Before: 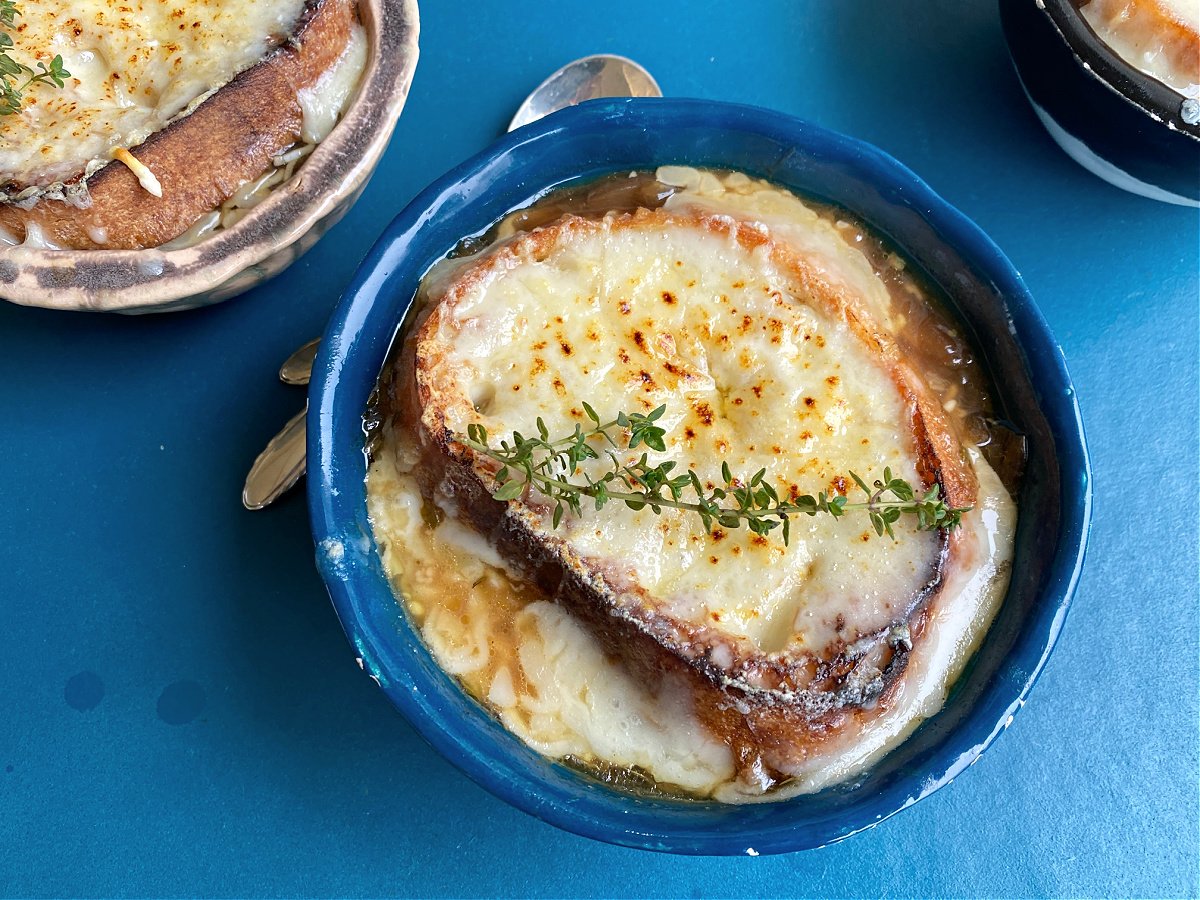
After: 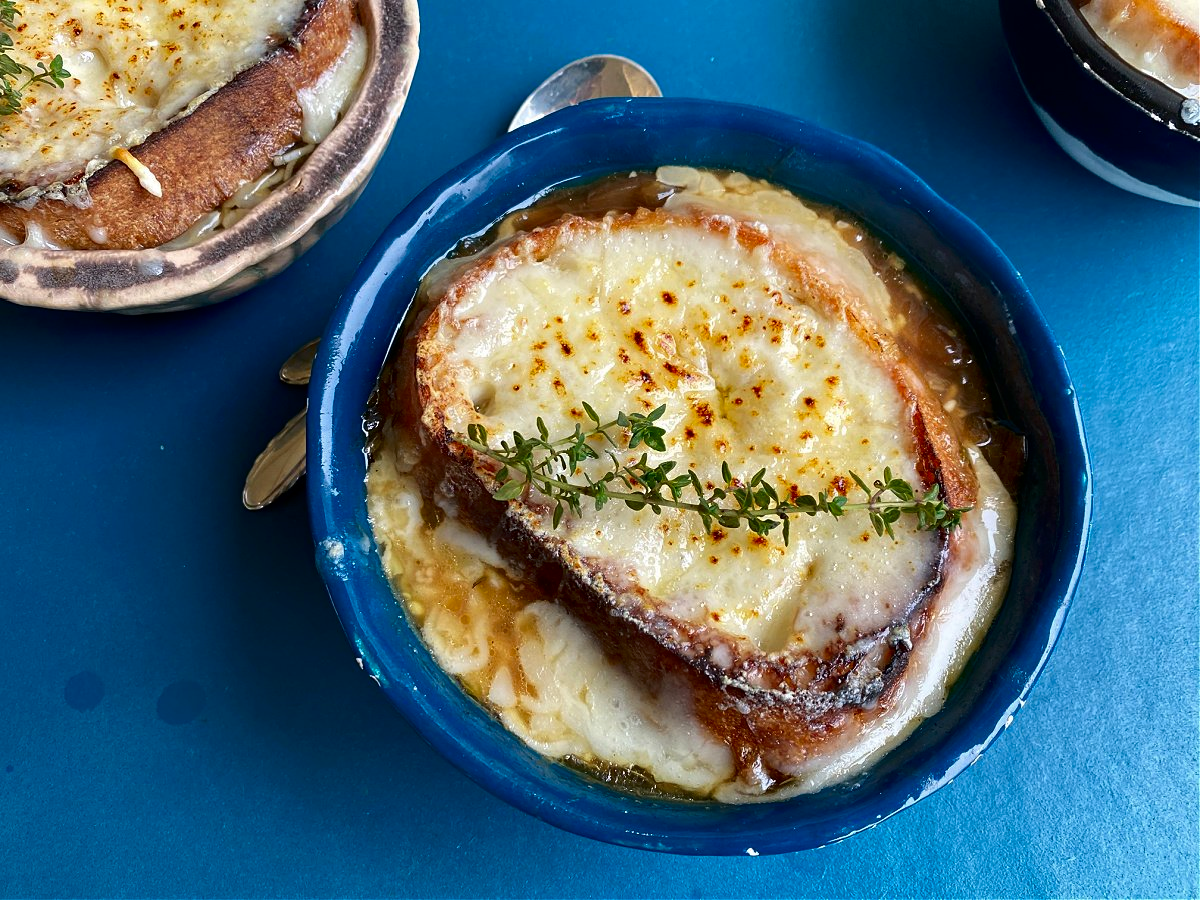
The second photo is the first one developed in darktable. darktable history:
contrast brightness saturation: contrast 0.07, brightness -0.14, saturation 0.11
